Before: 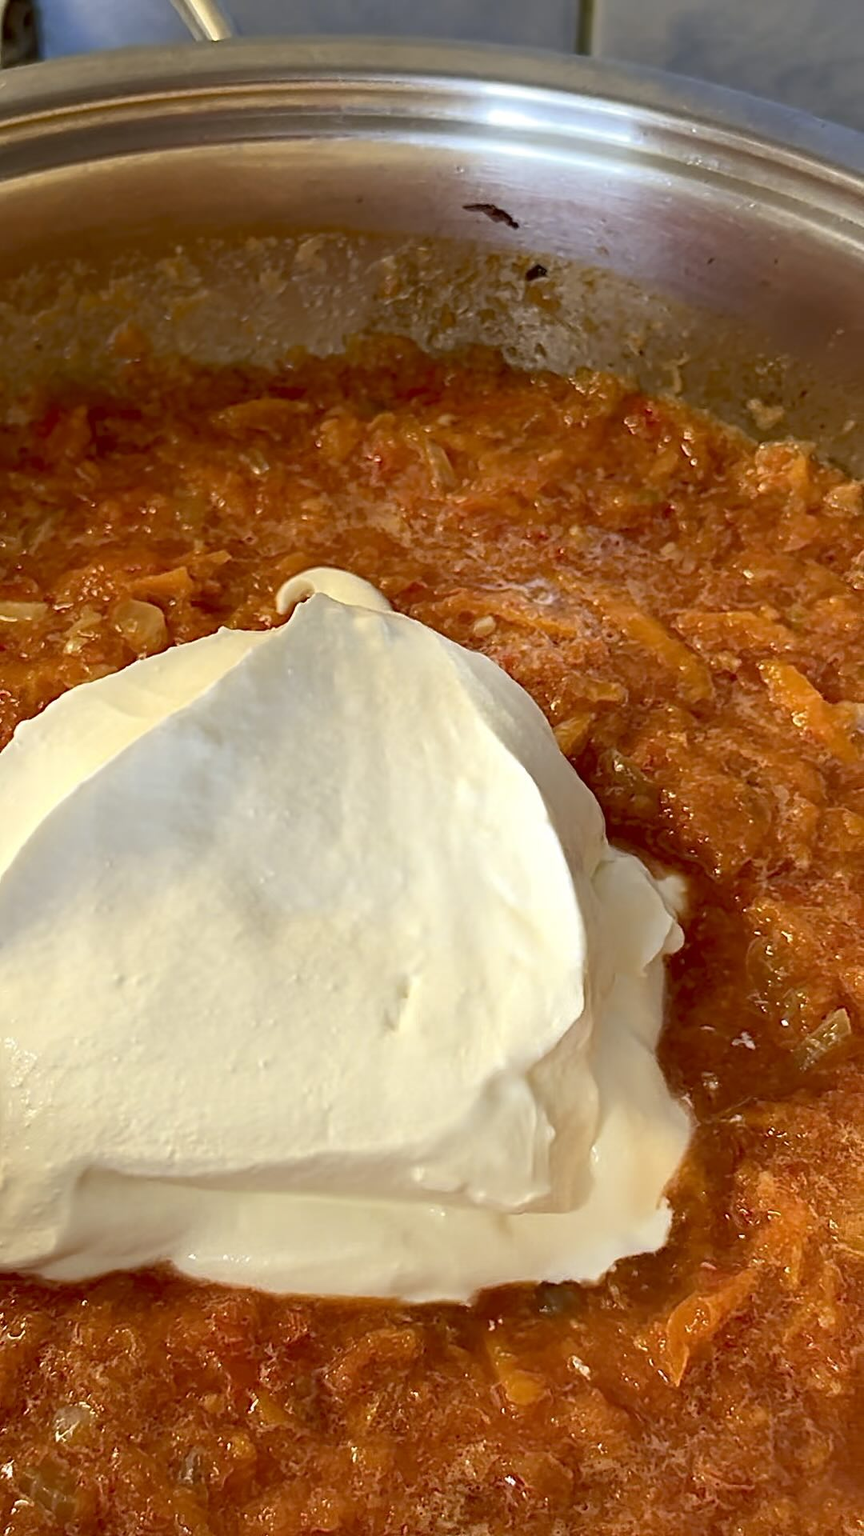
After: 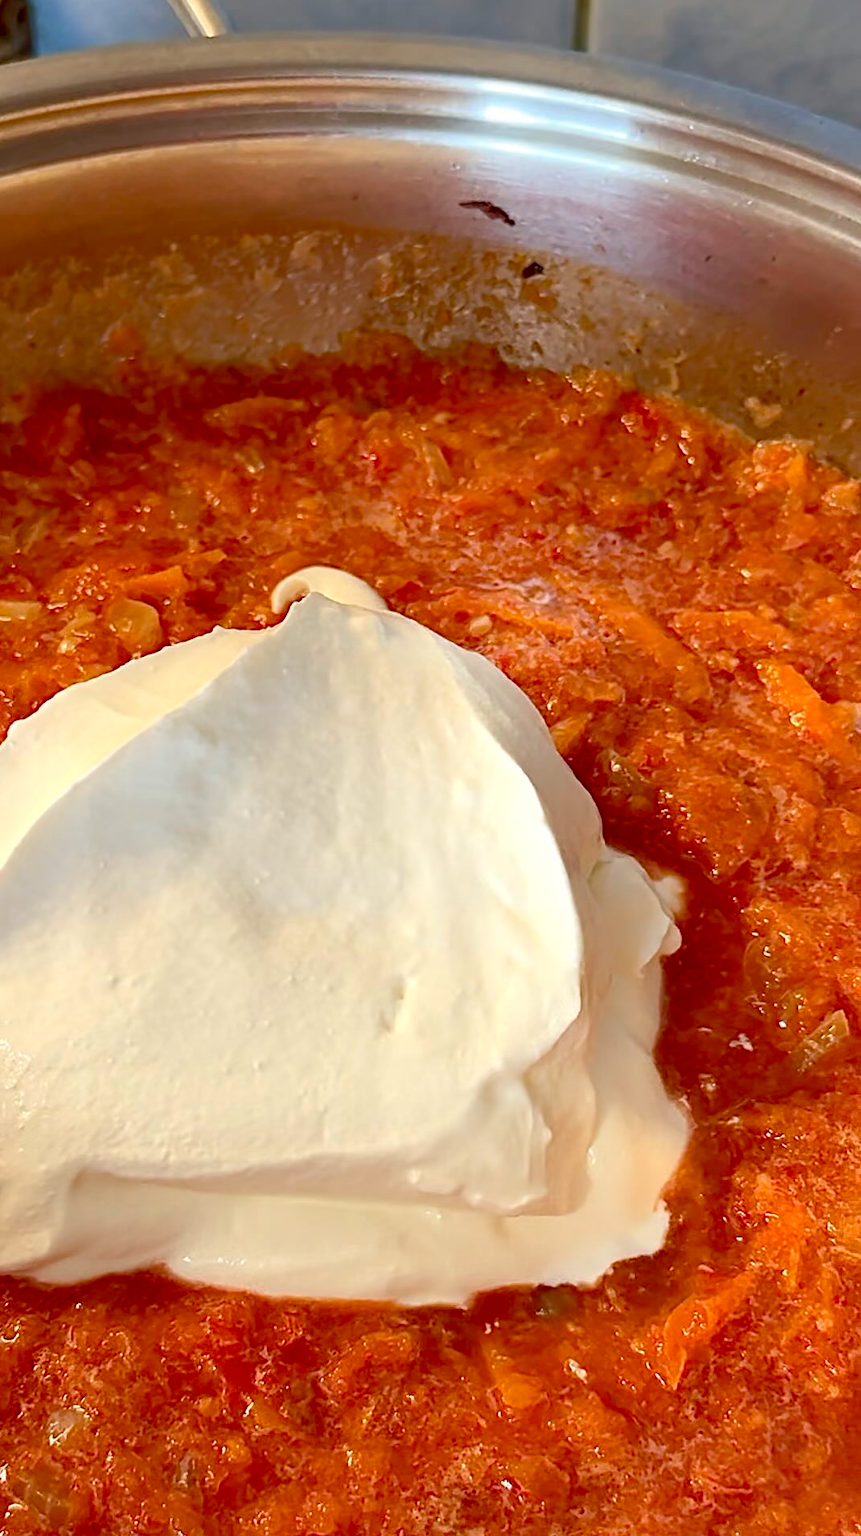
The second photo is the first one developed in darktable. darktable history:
crop and rotate: left 0.793%, top 0.273%, bottom 0.242%
